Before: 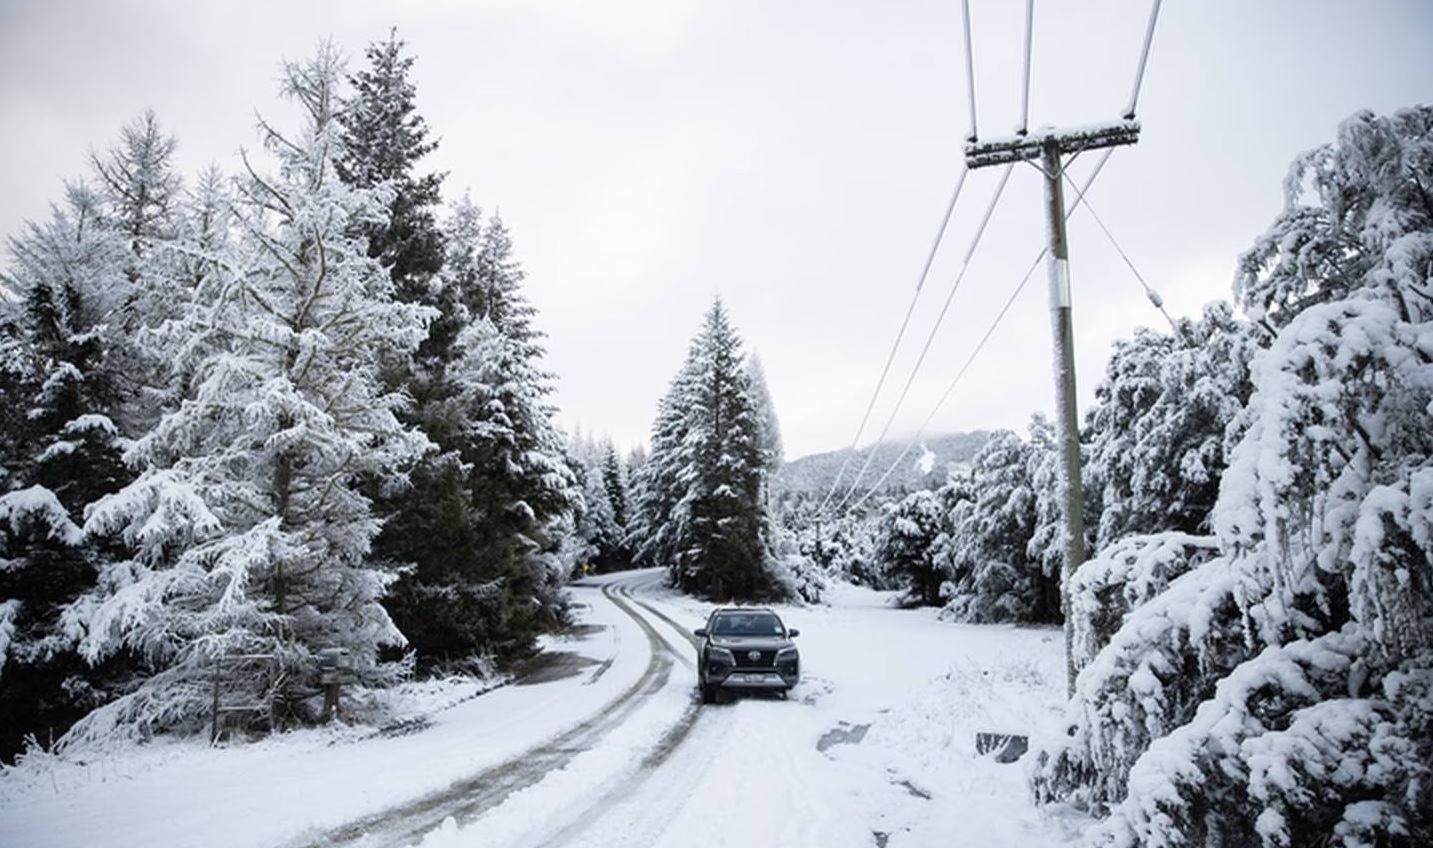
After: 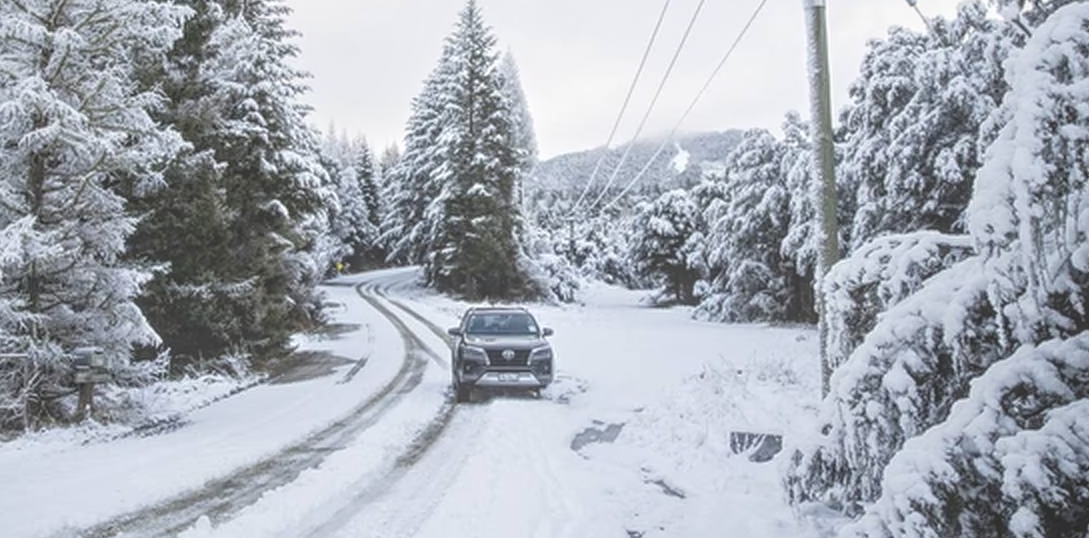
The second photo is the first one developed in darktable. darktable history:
crop and rotate: left 17.181%, top 35.525%, right 6.773%, bottom 0.94%
local contrast: highlights 73%, shadows 10%, midtone range 0.193
